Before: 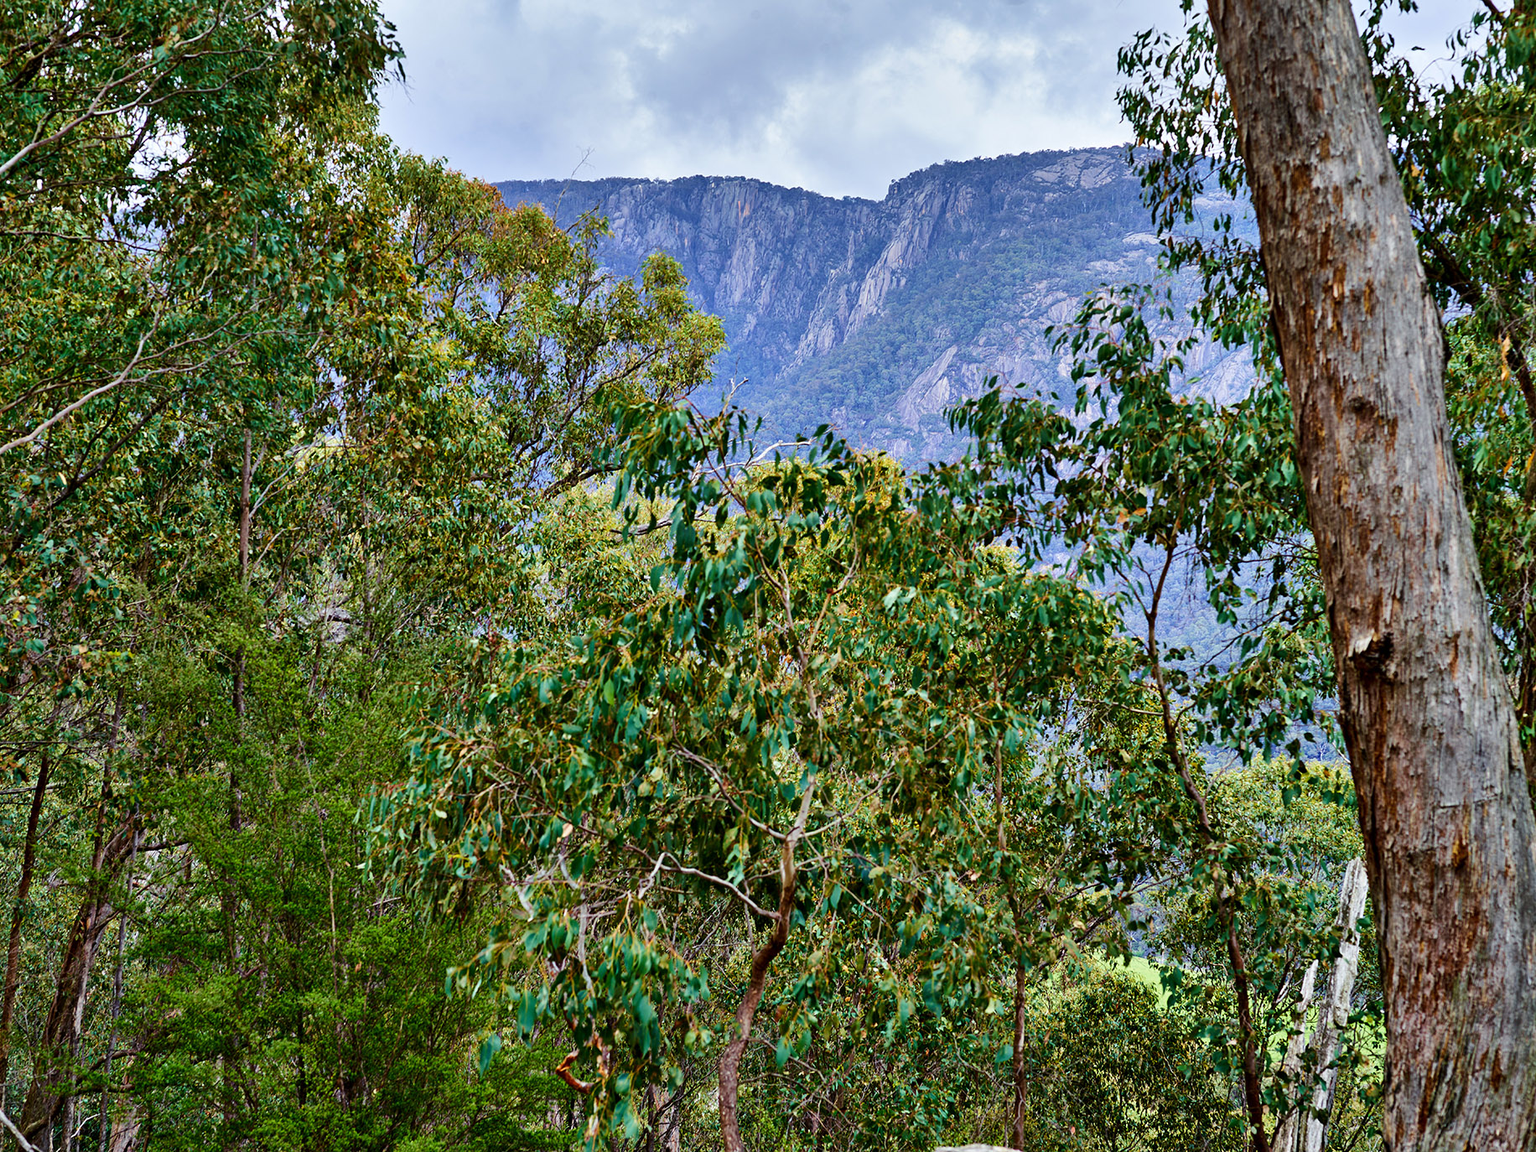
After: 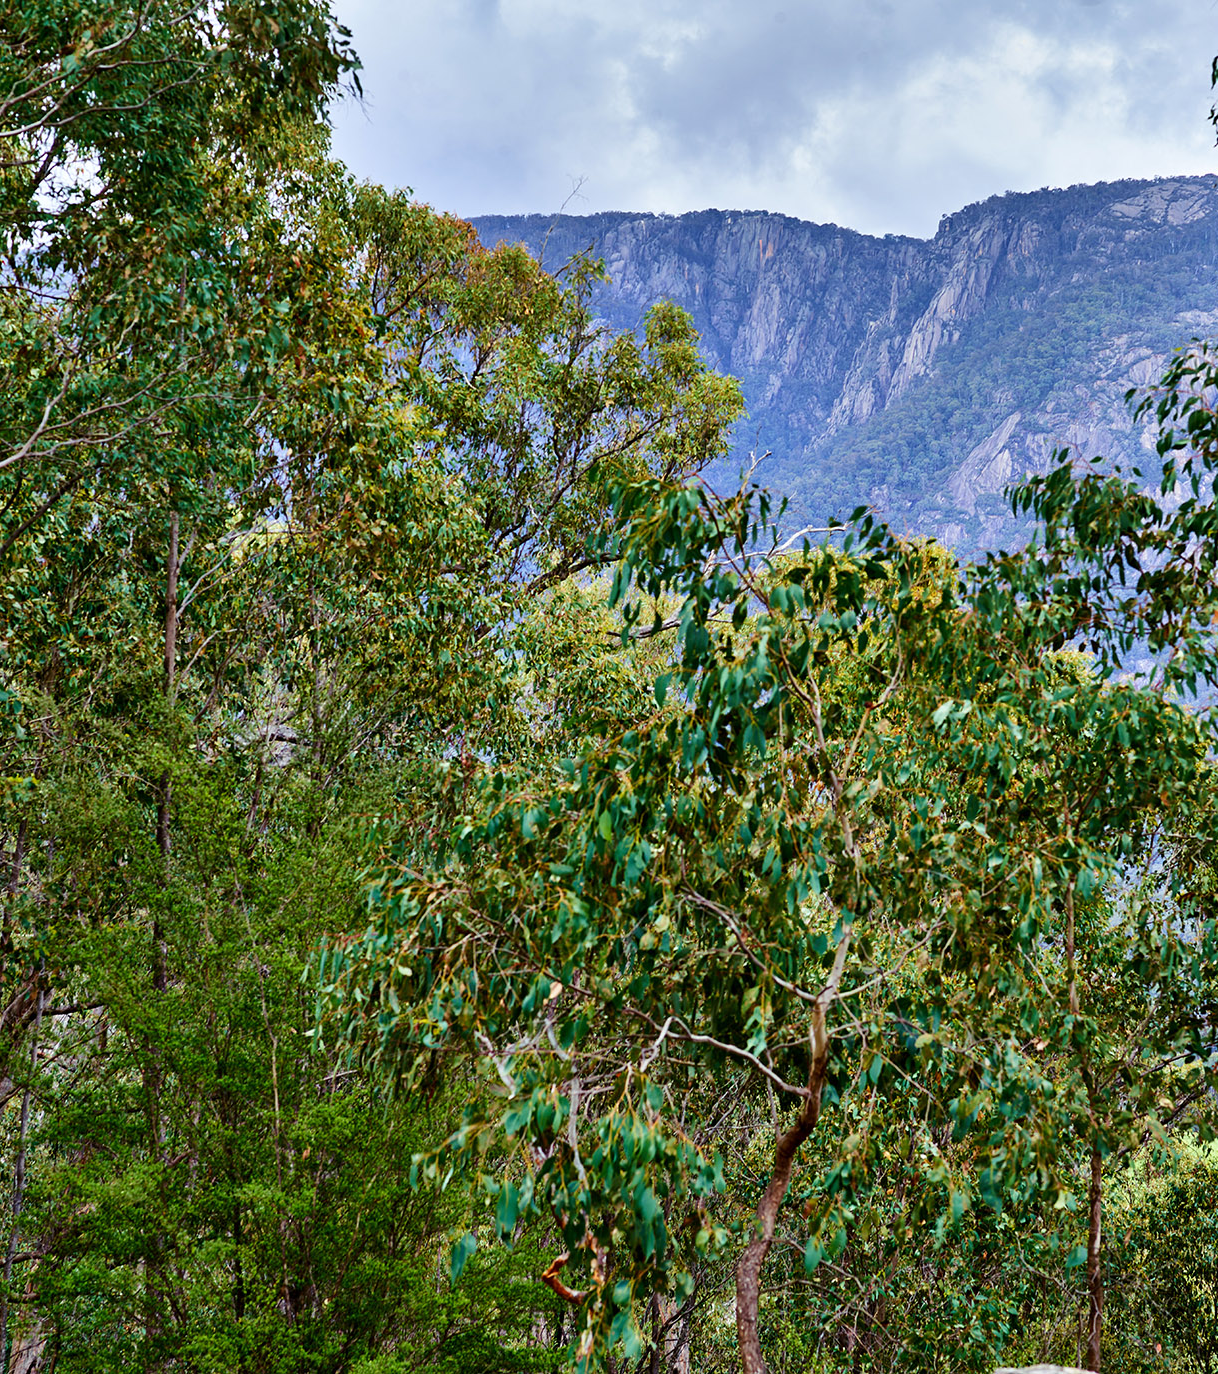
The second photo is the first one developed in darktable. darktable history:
crop and rotate: left 6.634%, right 26.85%
